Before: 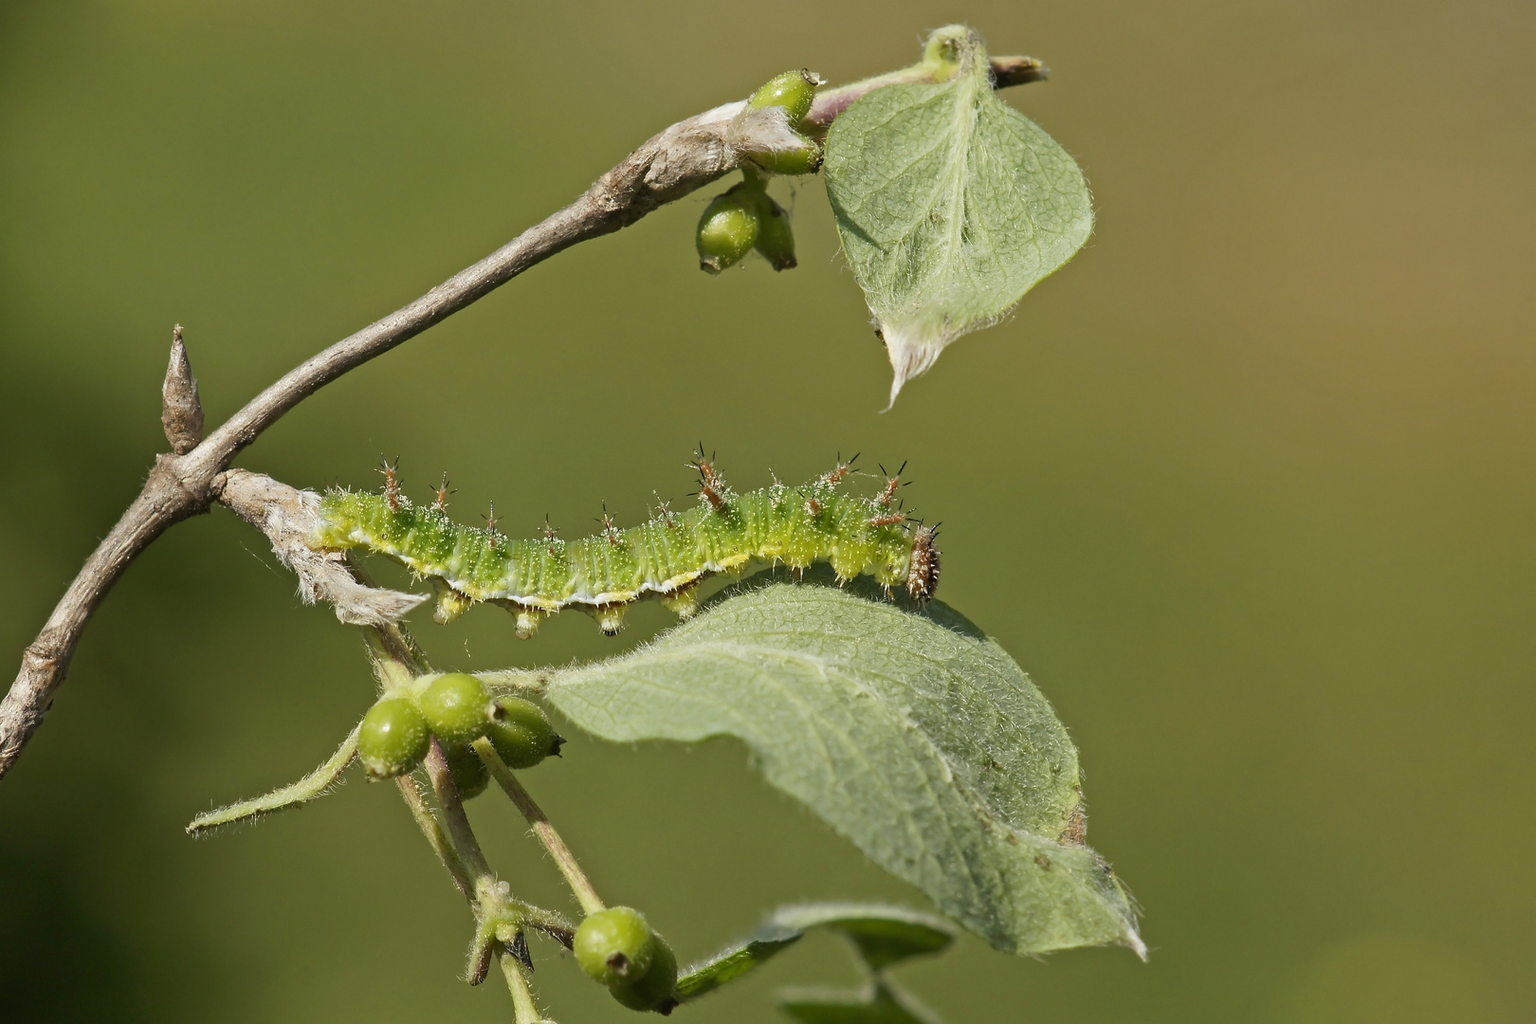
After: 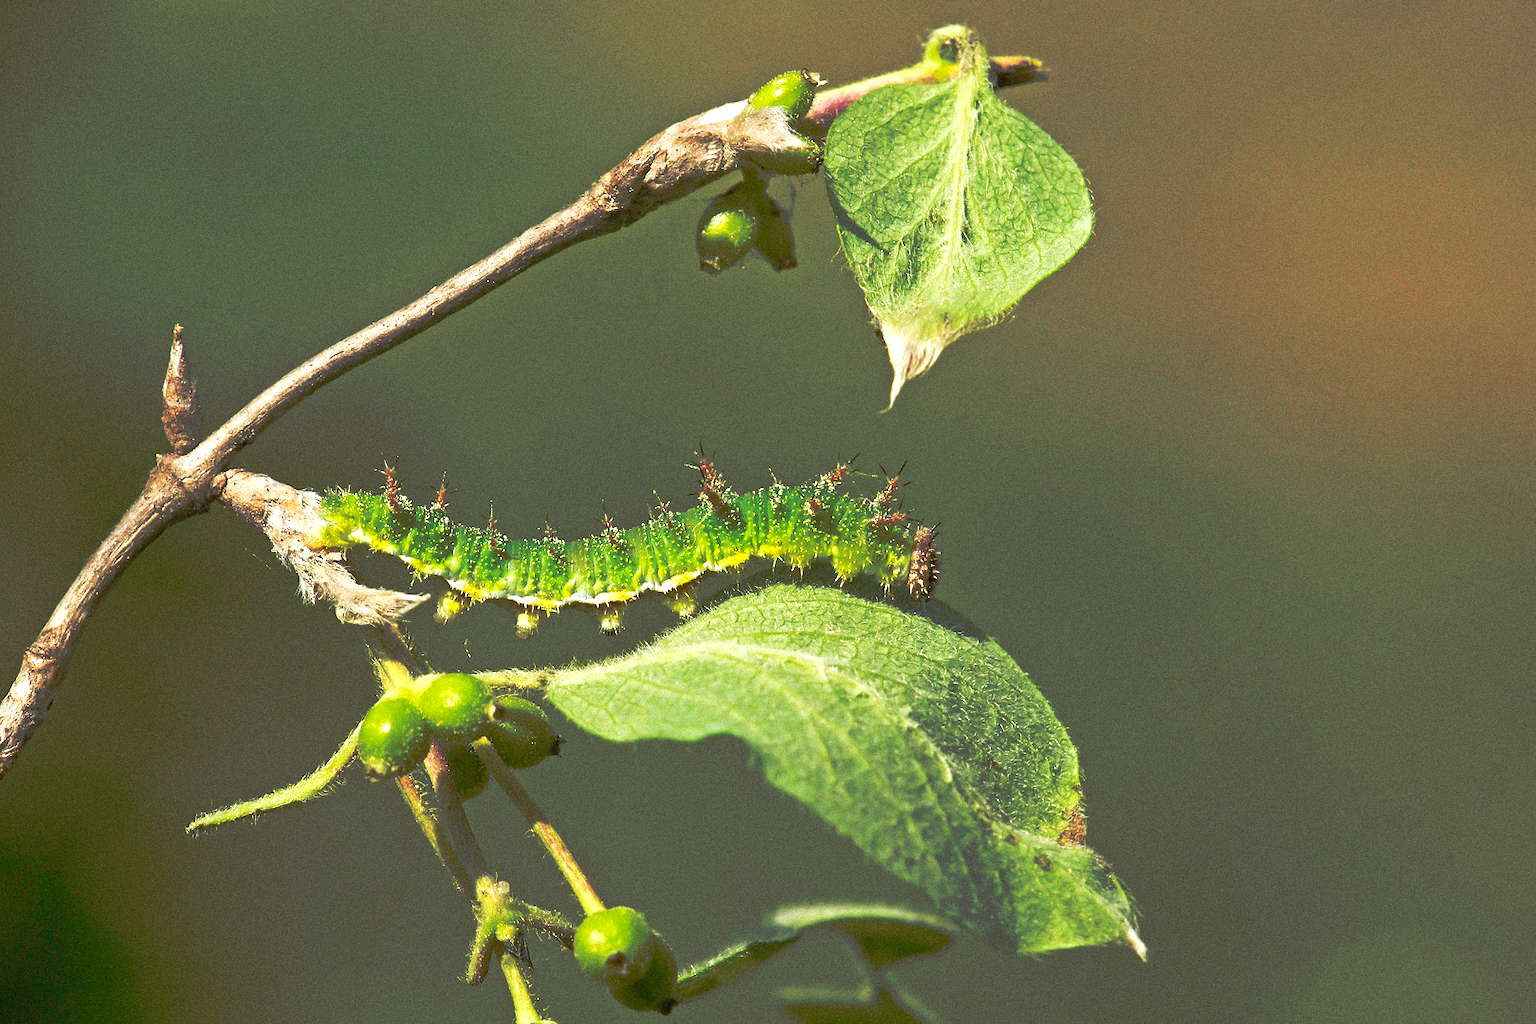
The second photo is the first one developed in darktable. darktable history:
contrast brightness saturation: contrast 0.04, saturation 0.07
grain: mid-tones bias 0%
exposure: black level correction 0, exposure 1 EV, compensate exposure bias true, compensate highlight preservation false
tone curve: curves: ch0 [(0, 0) (0.003, 0.032) (0.53, 0.368) (0.901, 0.866) (1, 1)], preserve colors none
